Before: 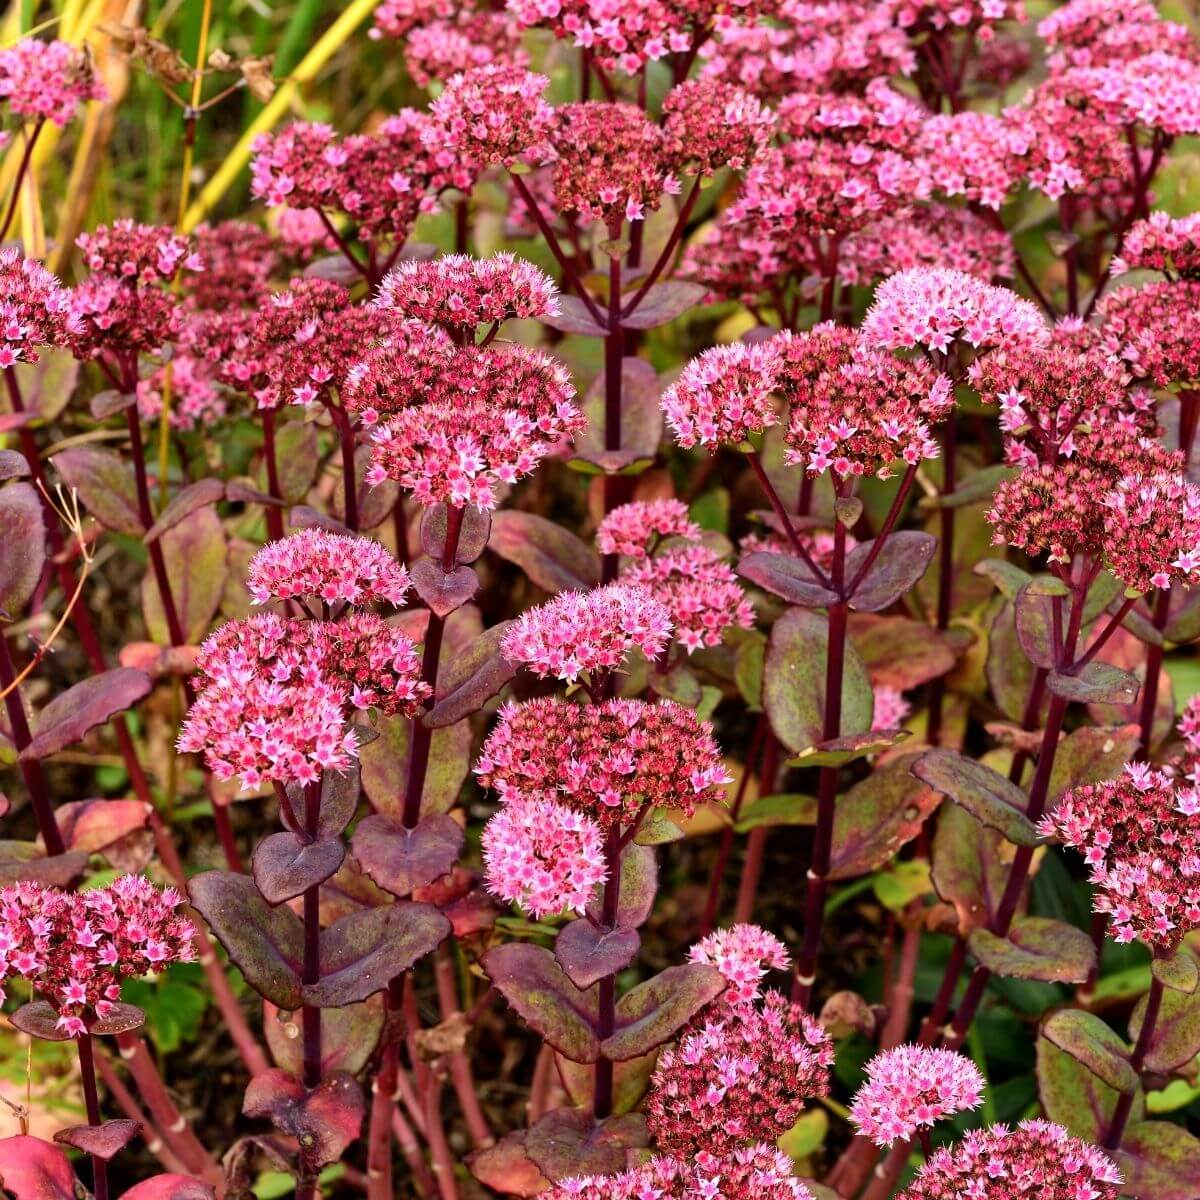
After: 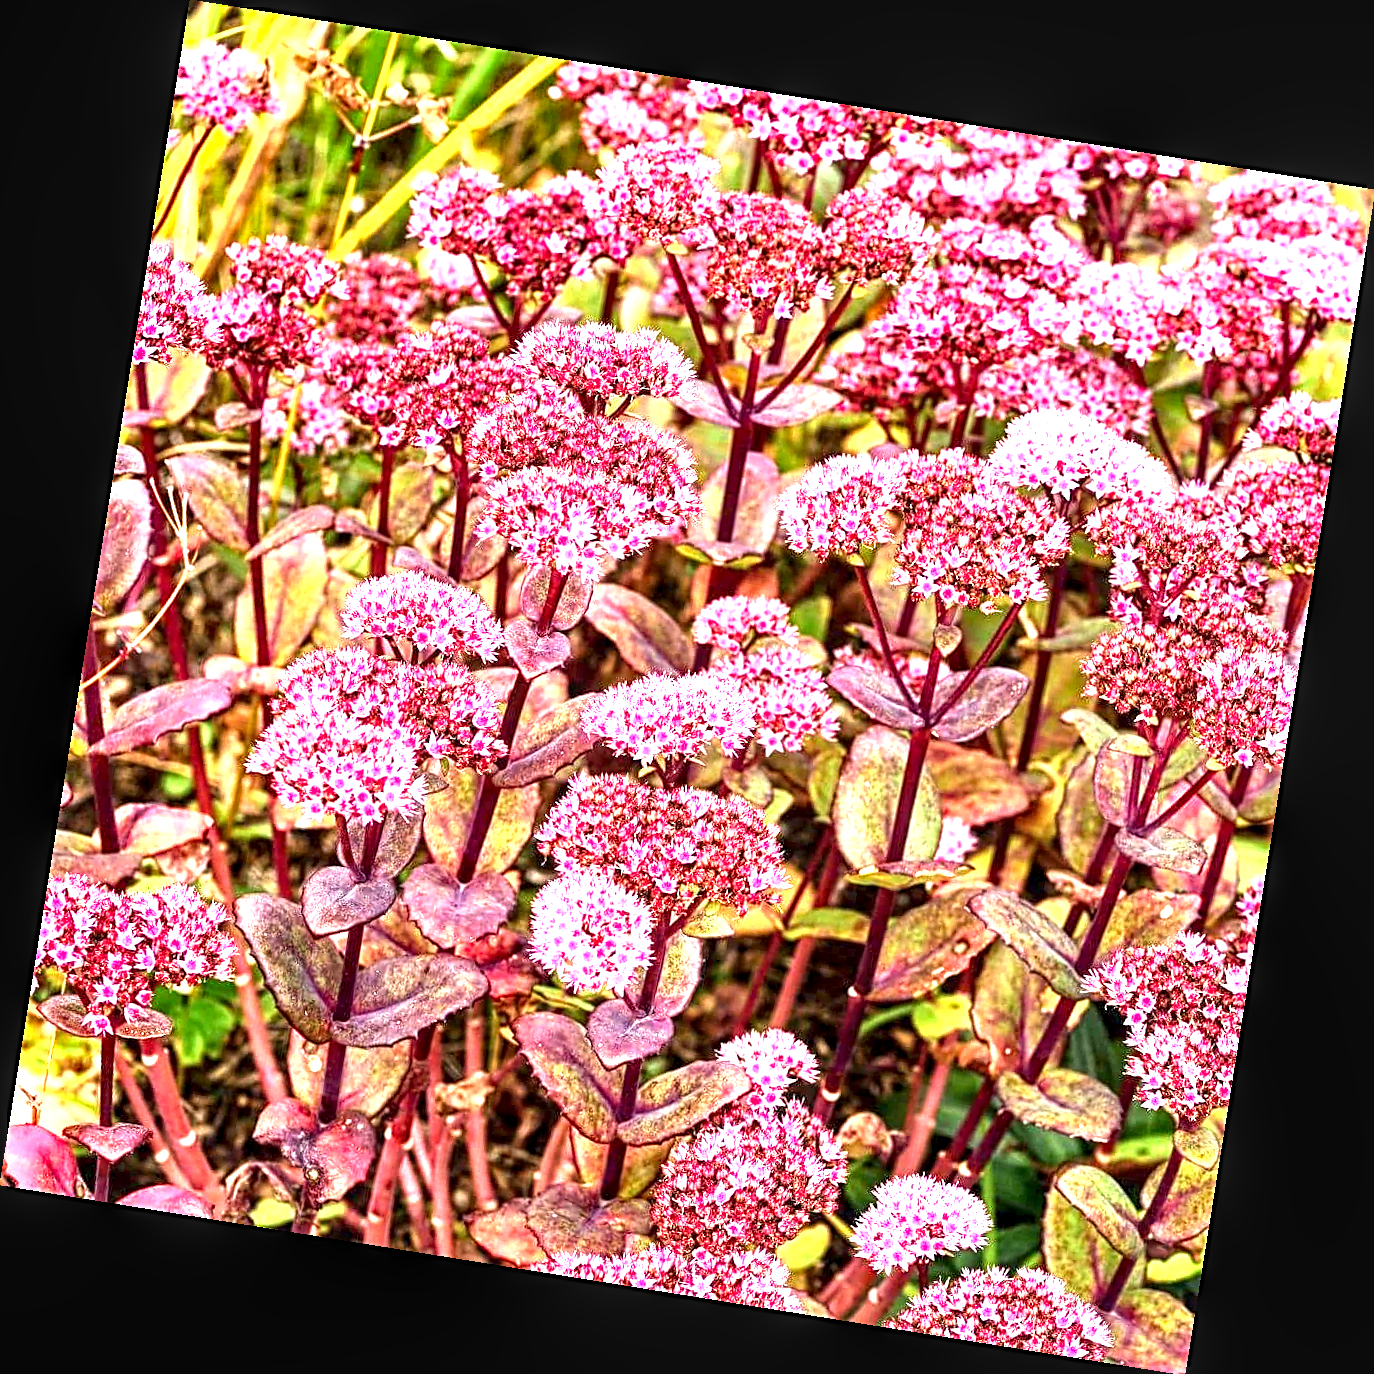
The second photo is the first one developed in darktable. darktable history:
exposure: exposure 2.003 EV, compensate highlight preservation false
local contrast: detail 150%
sharpen: radius 2.531, amount 0.628
rotate and perspective: rotation 9.12°, automatic cropping off
